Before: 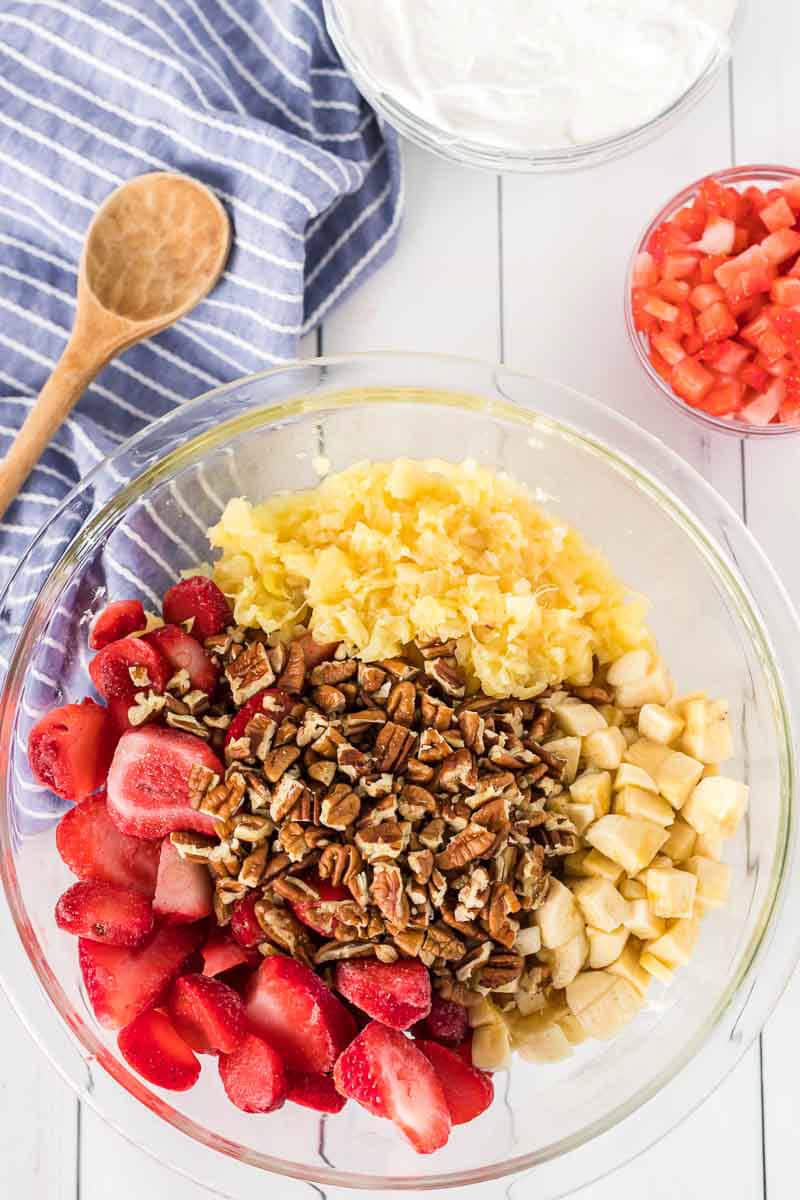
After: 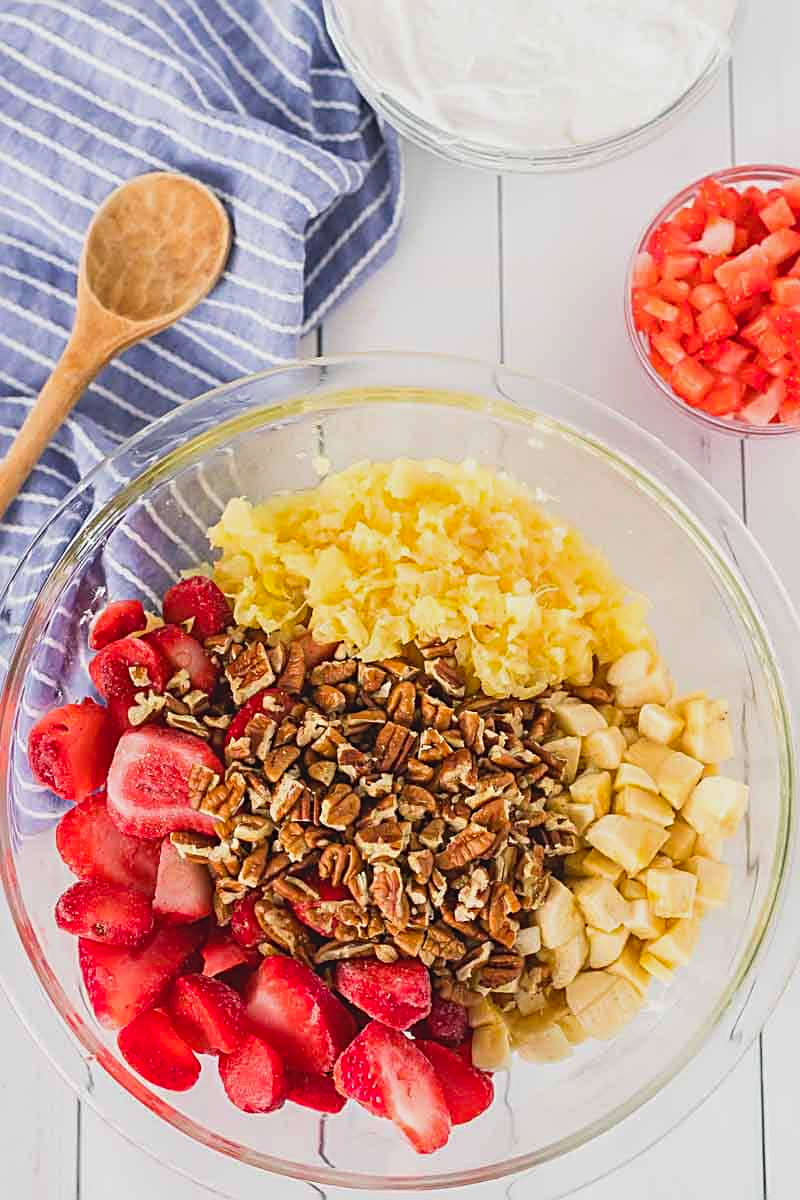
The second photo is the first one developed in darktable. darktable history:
sharpen: radius 2.767
lowpass: radius 0.1, contrast 0.85, saturation 1.1, unbound 0
tone equalizer: on, module defaults
